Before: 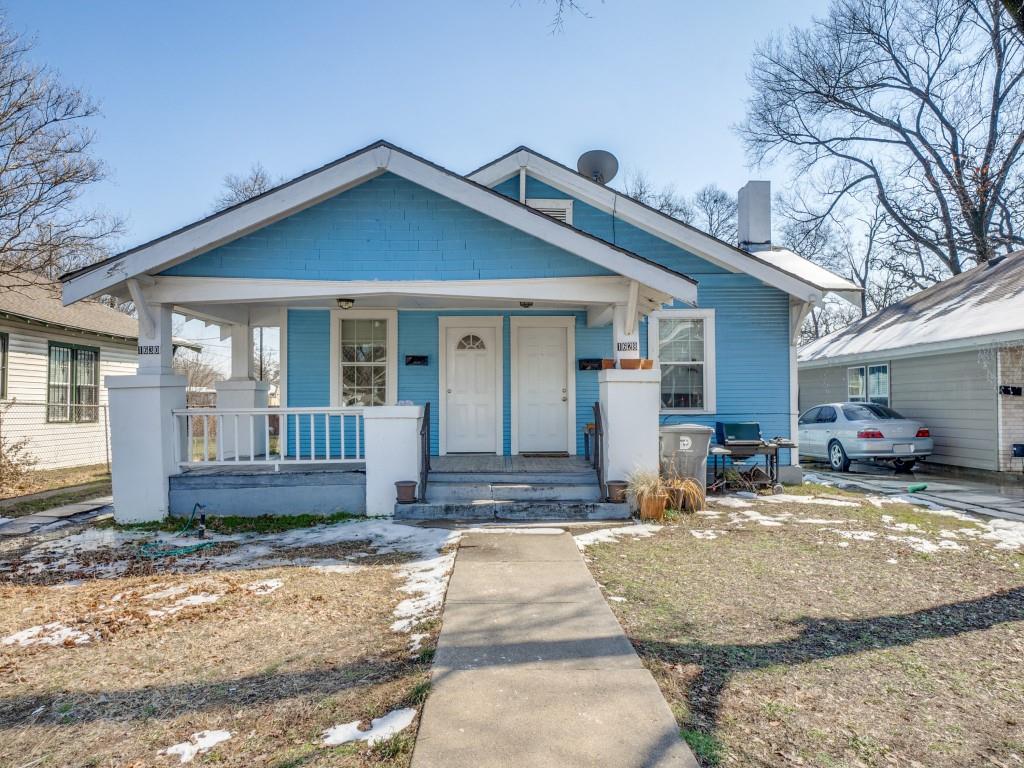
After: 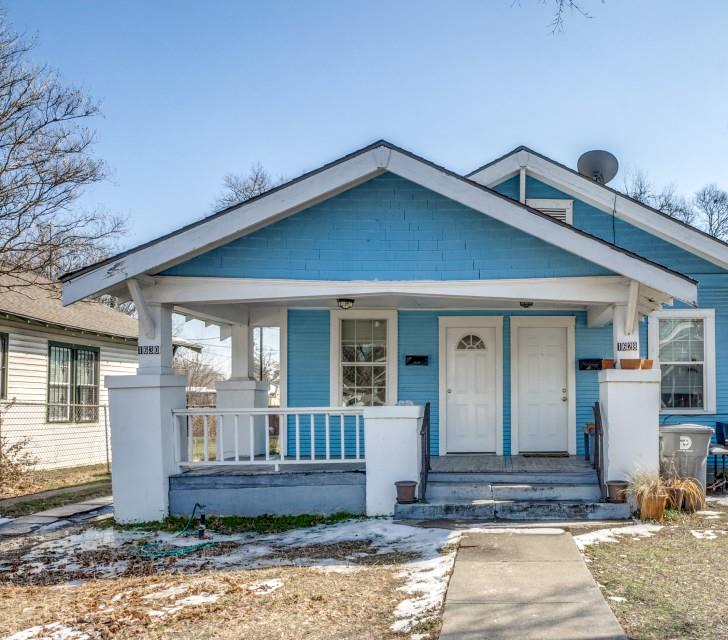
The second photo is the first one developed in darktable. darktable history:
crop: right 28.885%, bottom 16.626%
local contrast: on, module defaults
